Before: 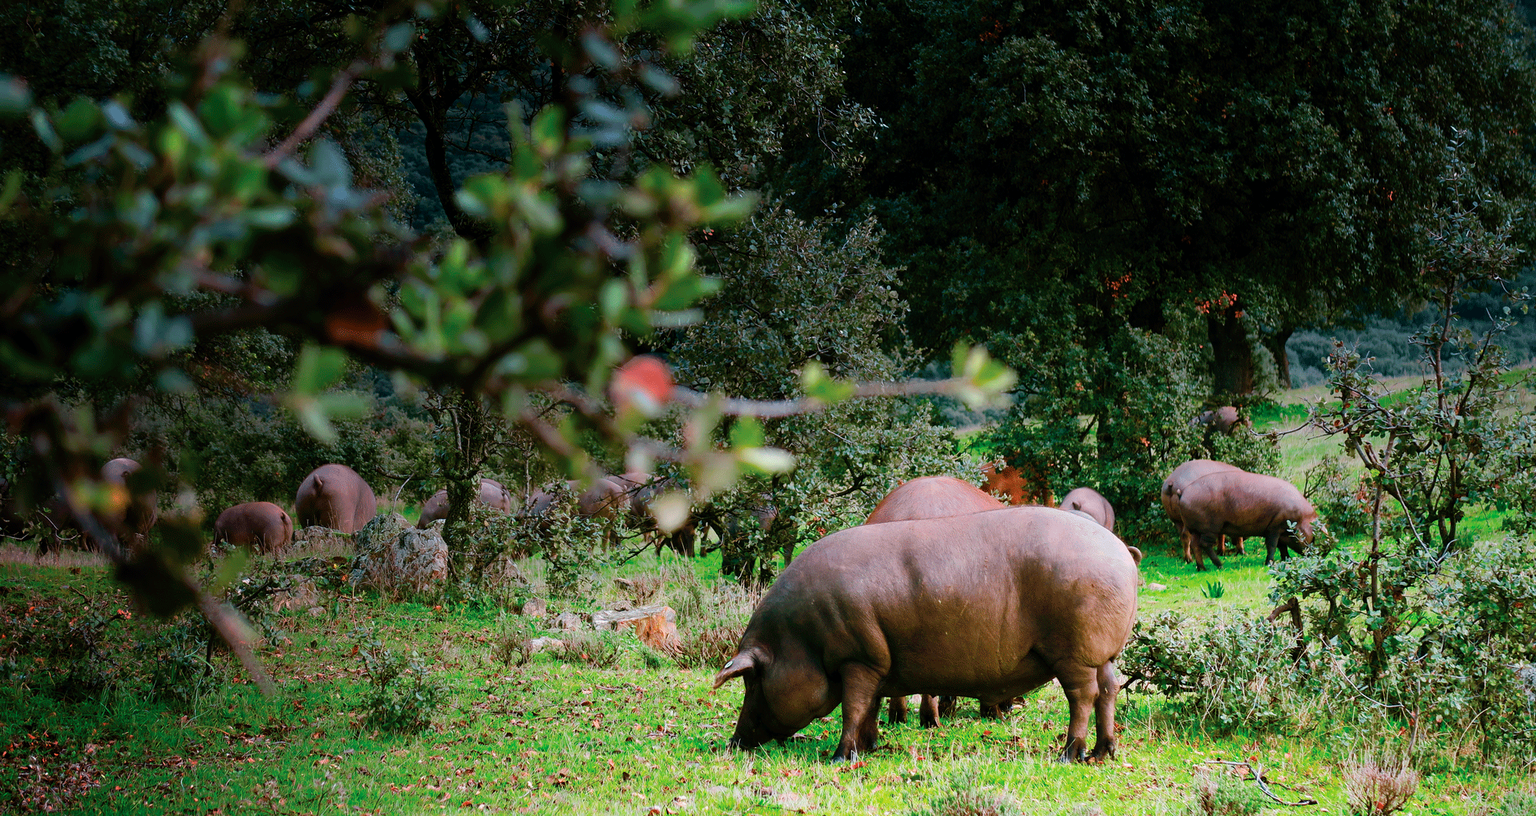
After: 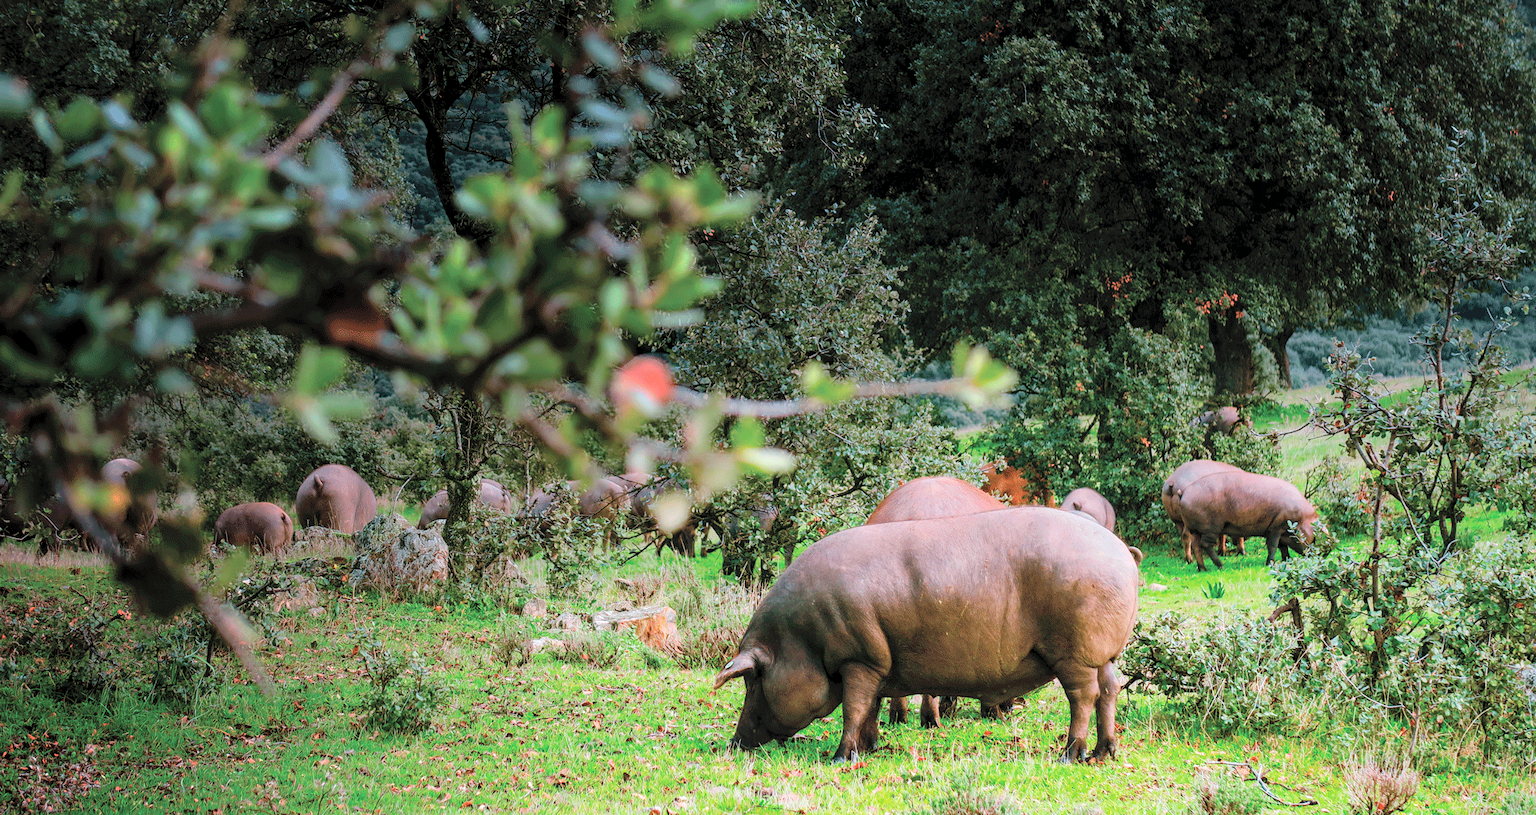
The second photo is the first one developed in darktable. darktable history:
local contrast: on, module defaults
contrast brightness saturation: brightness 0.28
